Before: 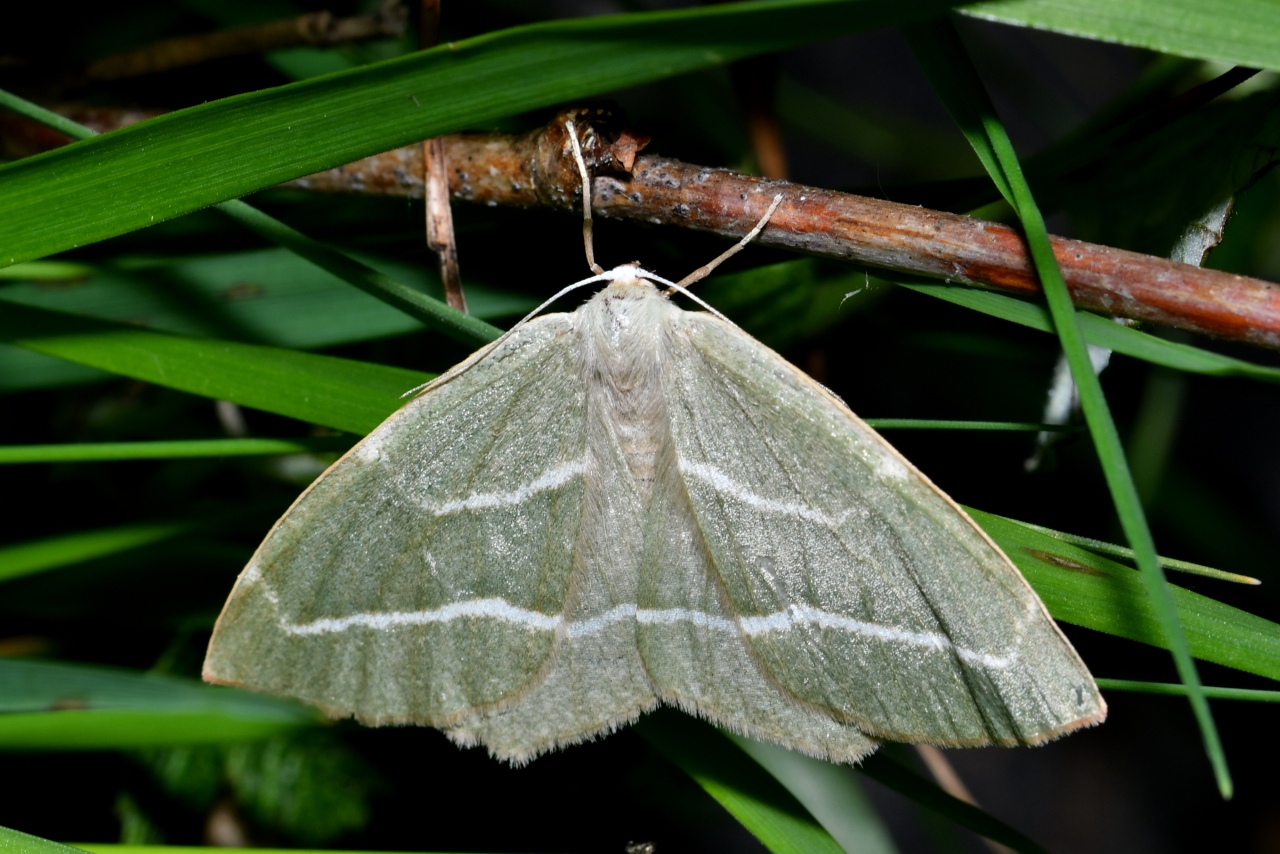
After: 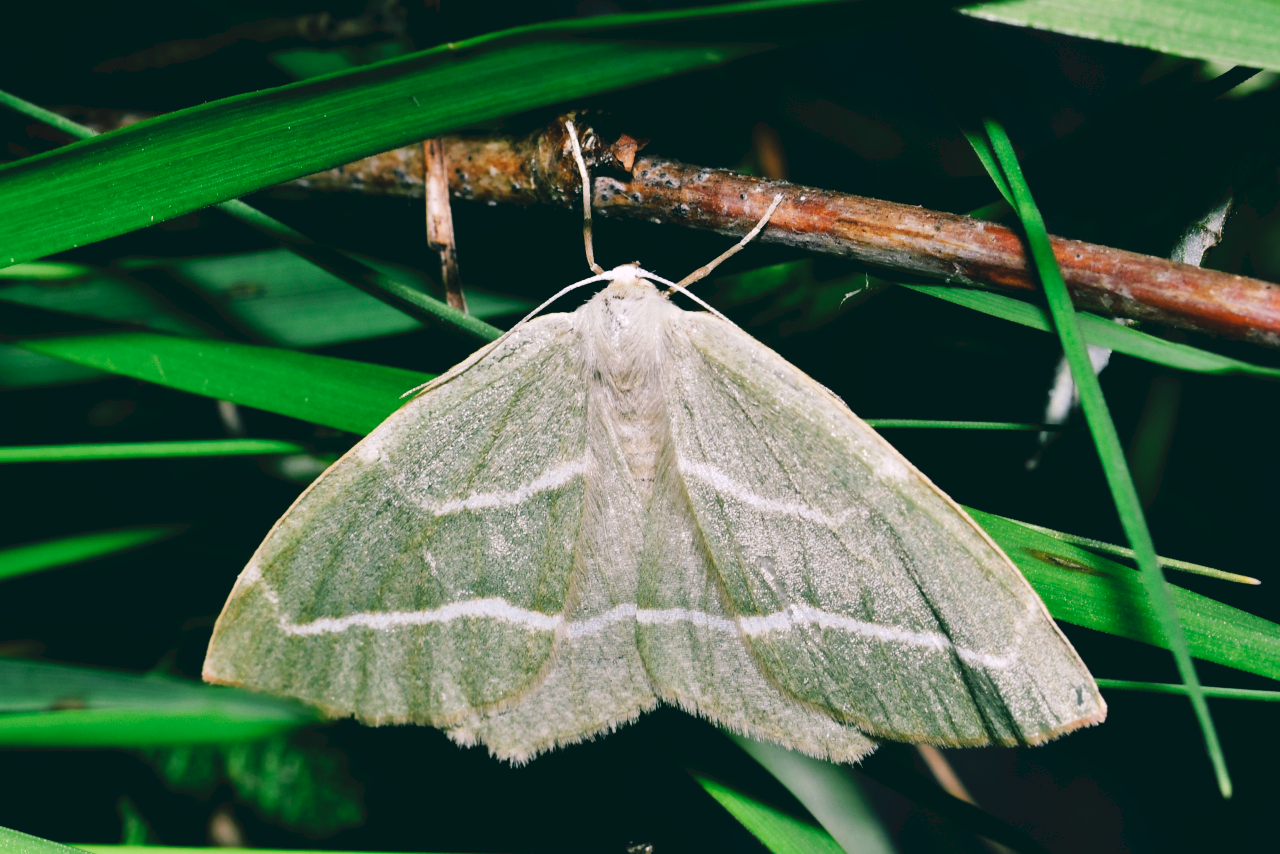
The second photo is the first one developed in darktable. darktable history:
tone curve: curves: ch0 [(0, 0) (0.003, 0.077) (0.011, 0.078) (0.025, 0.078) (0.044, 0.08) (0.069, 0.088) (0.1, 0.102) (0.136, 0.12) (0.177, 0.148) (0.224, 0.191) (0.277, 0.261) (0.335, 0.335) (0.399, 0.419) (0.468, 0.522) (0.543, 0.611) (0.623, 0.702) (0.709, 0.779) (0.801, 0.855) (0.898, 0.918) (1, 1)], preserve colors none
color look up table: target L [96.96, 97.78, 93.54, 92.28, 93.56, 93.56, 81.44, 73.95, 66.45, 54.51, 51.32, 49.05, 46.73, 20.34, 200.99, 74.67, 81.39, 69.11, 61.14, 61.88, 52.54, 53.45, 47.86, 47.38, 43.27, 43.13, 30.38, 22.21, 17.18, 88.54, 72.61, 72, 69.41, 57.54, 65.25, 55.59, 48.64, 49.49, 35.69, 31.47, 16.08, 6.146, 3.368, 80.31, 67.47, 64.24, 55.2, 41.35, 25.74], target a [-0.242, -13, -27.28, -23.76, -21.84, -6.561, -15.43, -21.05, -46.89, -37.89, -7.83, -9.465, -25.7, -28.82, 0, 21.79, 0.779, 38.92, 42.21, 16.36, 64.53, 22.19, 65.93, 62.6, 21.8, 46.92, 0.703, 19.5, 20.72, 17.4, 41.96, 6.134, 33.53, 11.96, 62.08, 67.7, 19.79, 39.48, 50.25, 38.42, 21.45, -18.3, -6.344, -17.74, 0.697, -4.877, -19.99, 4.297, -4.367], target b [16.42, 42.31, 35.39, 16.72, 0.852, 3.69, 31.56, 4.5, 42.27, 27.2, 26.86, 6.812, 2.096, 14.18, -0.001, 44.77, 76.32, 20.95, 59.41, 44.22, 45.89, 12.27, 25.7, 56.25, 41.5, 42.71, 2.004, 25.75, 4.643, -11.99, -12.92, 0.973, -36.98, -10.16, -37.83, -16.91, -68.2, -27.28, -57.03, -17.53, -41.34, -8.193, -28.44, -17.88, -22.44, -45.68, -17.01, -51.87, -21.26], num patches 49
